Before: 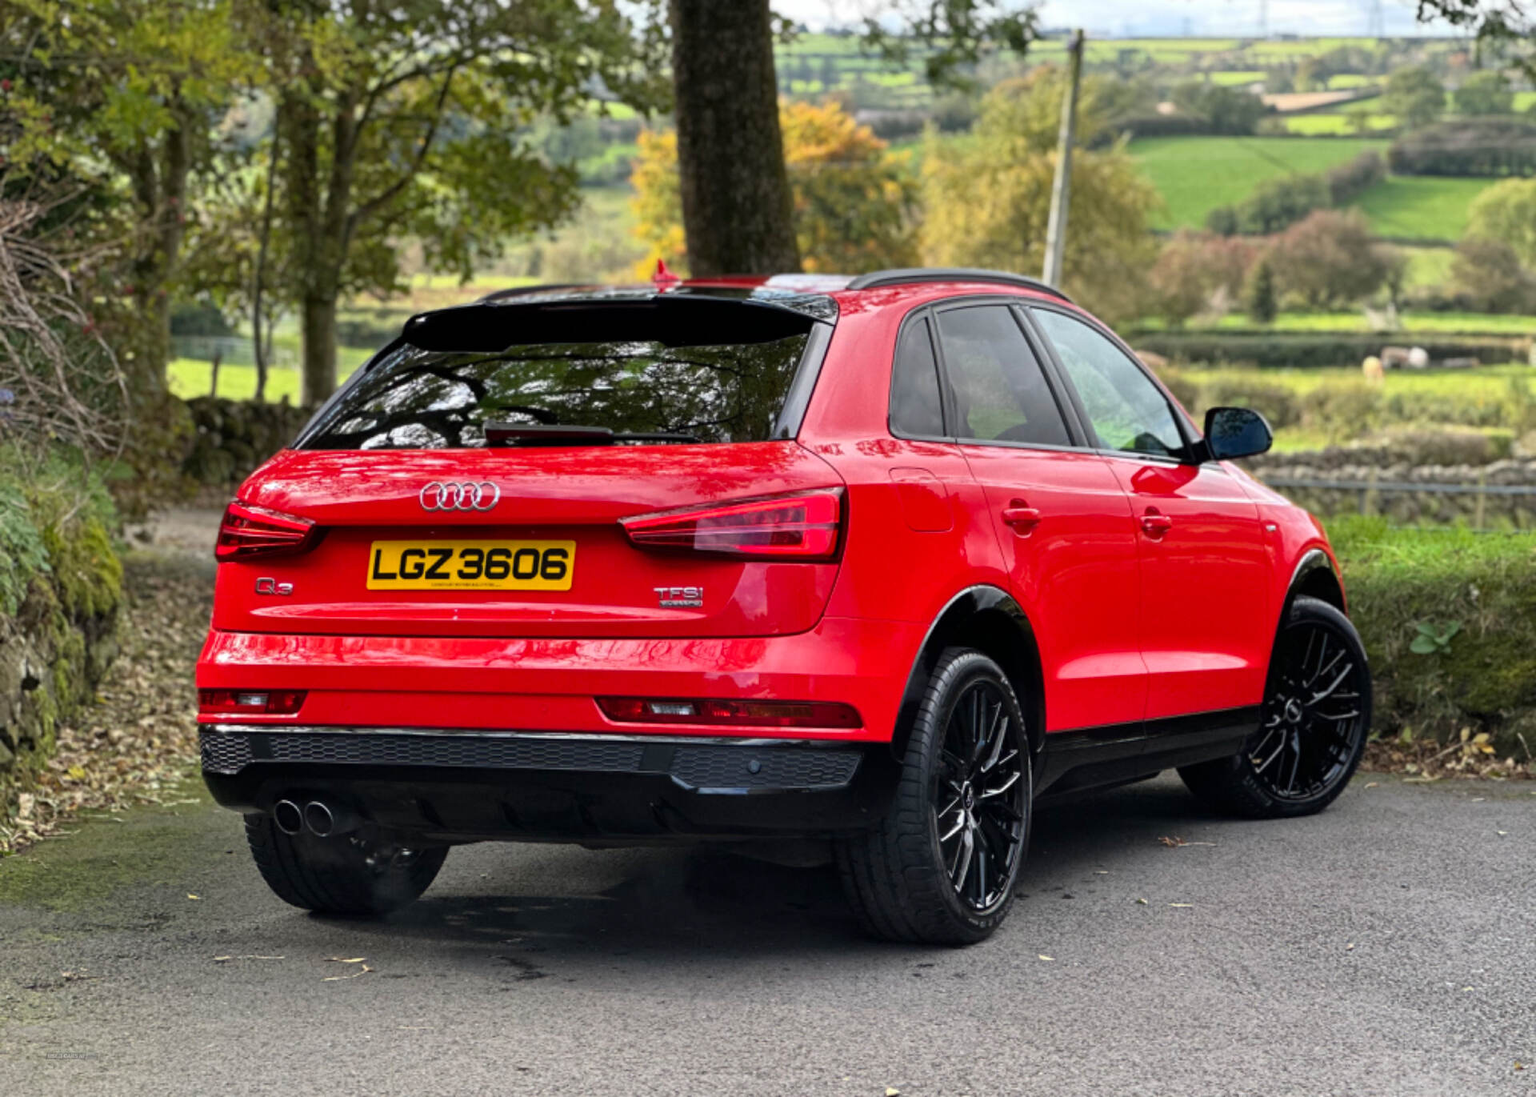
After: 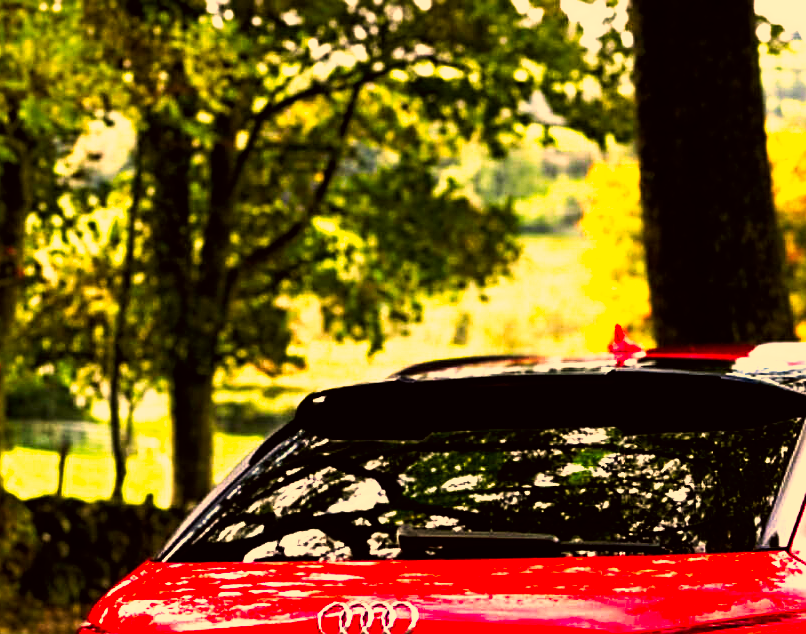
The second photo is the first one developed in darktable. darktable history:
crop and rotate: left 10.817%, top 0.062%, right 47.194%, bottom 53.626%
tone curve: curves: ch0 [(0, 0) (0.003, 0) (0.011, 0) (0.025, 0) (0.044, 0.001) (0.069, 0.003) (0.1, 0.003) (0.136, 0.006) (0.177, 0.014) (0.224, 0.056) (0.277, 0.128) (0.335, 0.218) (0.399, 0.346) (0.468, 0.512) (0.543, 0.713) (0.623, 0.898) (0.709, 0.987) (0.801, 0.99) (0.898, 0.99) (1, 1)], preserve colors none
color correction: highlights a* 17.94, highlights b* 35.39, shadows a* 1.48, shadows b* 6.42, saturation 1.01
sharpen: on, module defaults
